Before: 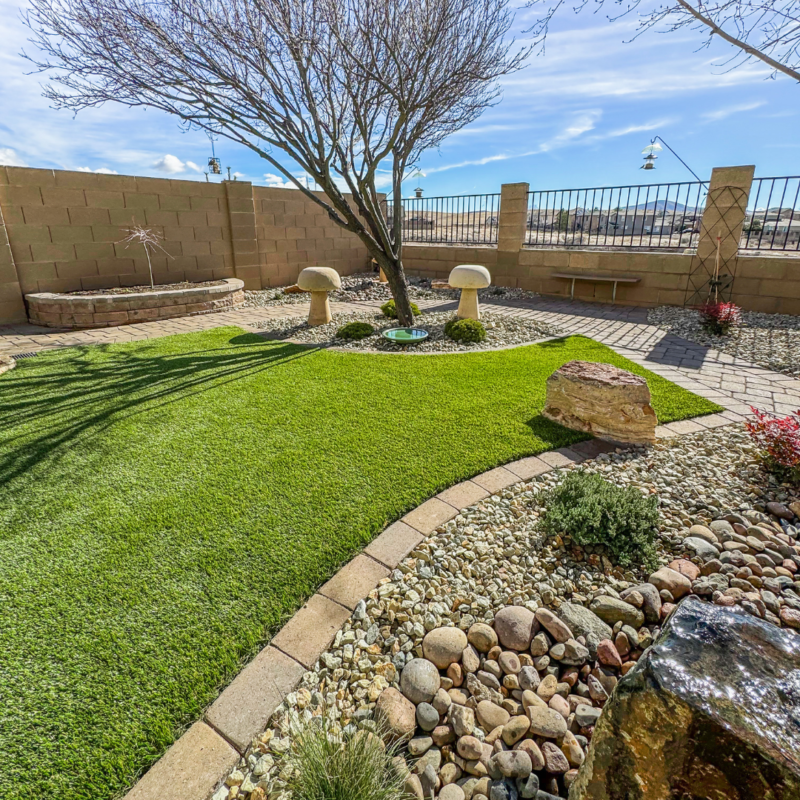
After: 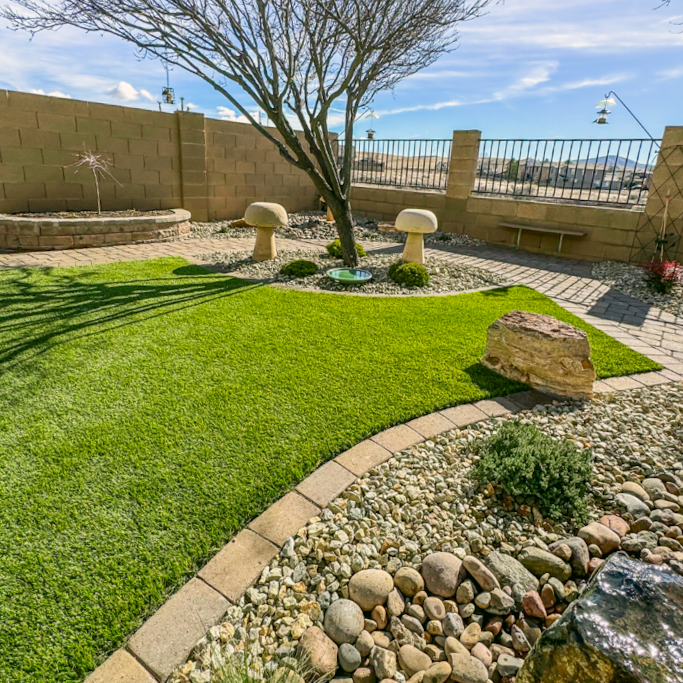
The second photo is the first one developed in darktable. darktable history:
contrast brightness saturation: contrast 0.08, saturation 0.02
crop and rotate: angle -3.27°, left 5.211%, top 5.211%, right 4.607%, bottom 4.607%
color correction: highlights a* 4.02, highlights b* 4.98, shadows a* -7.55, shadows b* 4.98
